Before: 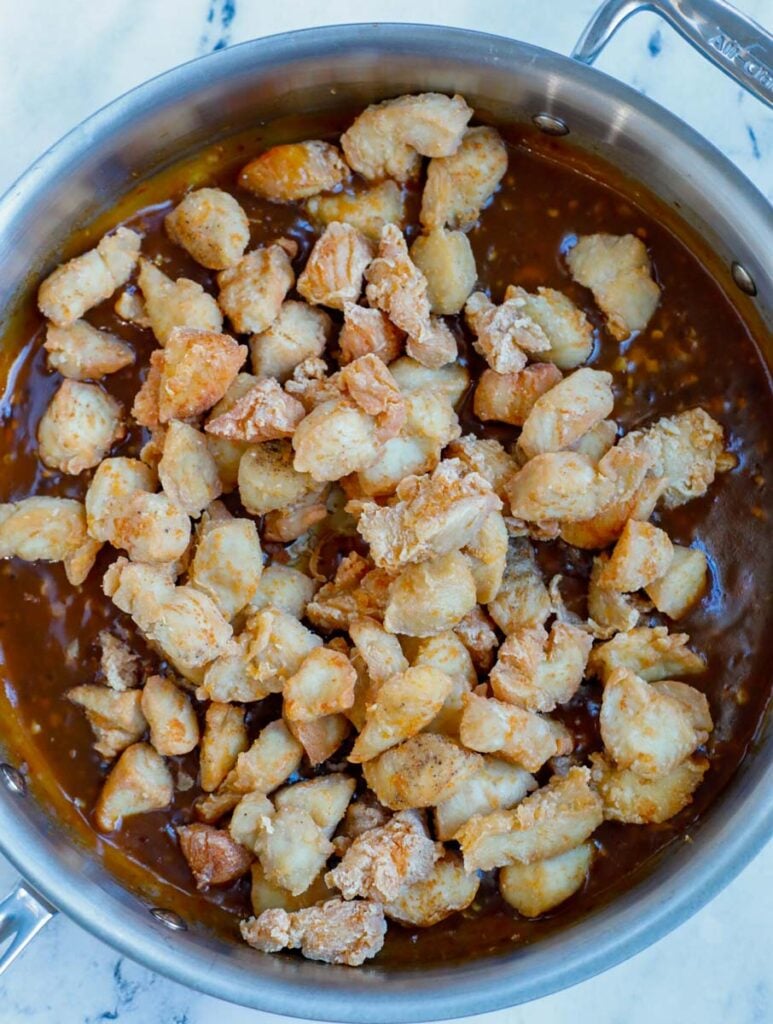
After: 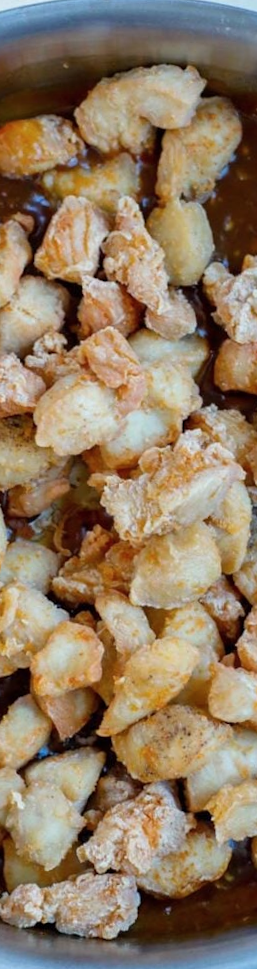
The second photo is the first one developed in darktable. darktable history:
tone equalizer: on, module defaults
rotate and perspective: rotation -1.42°, crop left 0.016, crop right 0.984, crop top 0.035, crop bottom 0.965
crop: left 33.36%, right 33.36%
contrast brightness saturation: saturation -0.05
